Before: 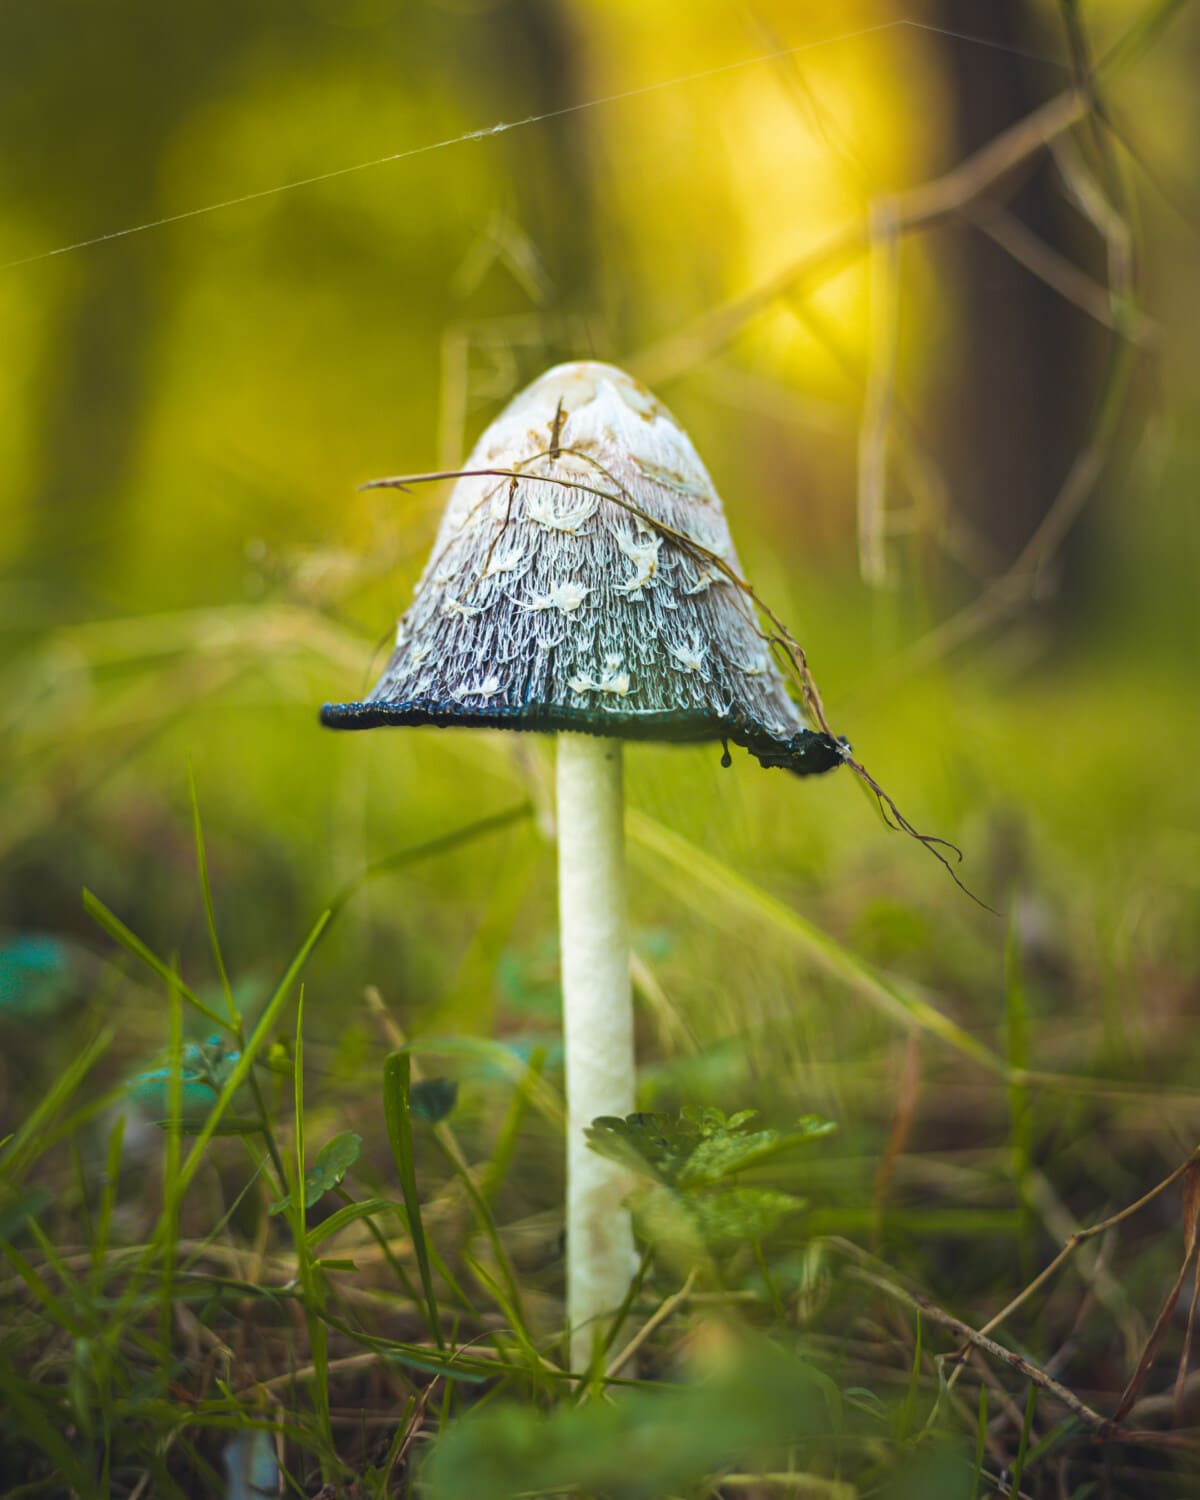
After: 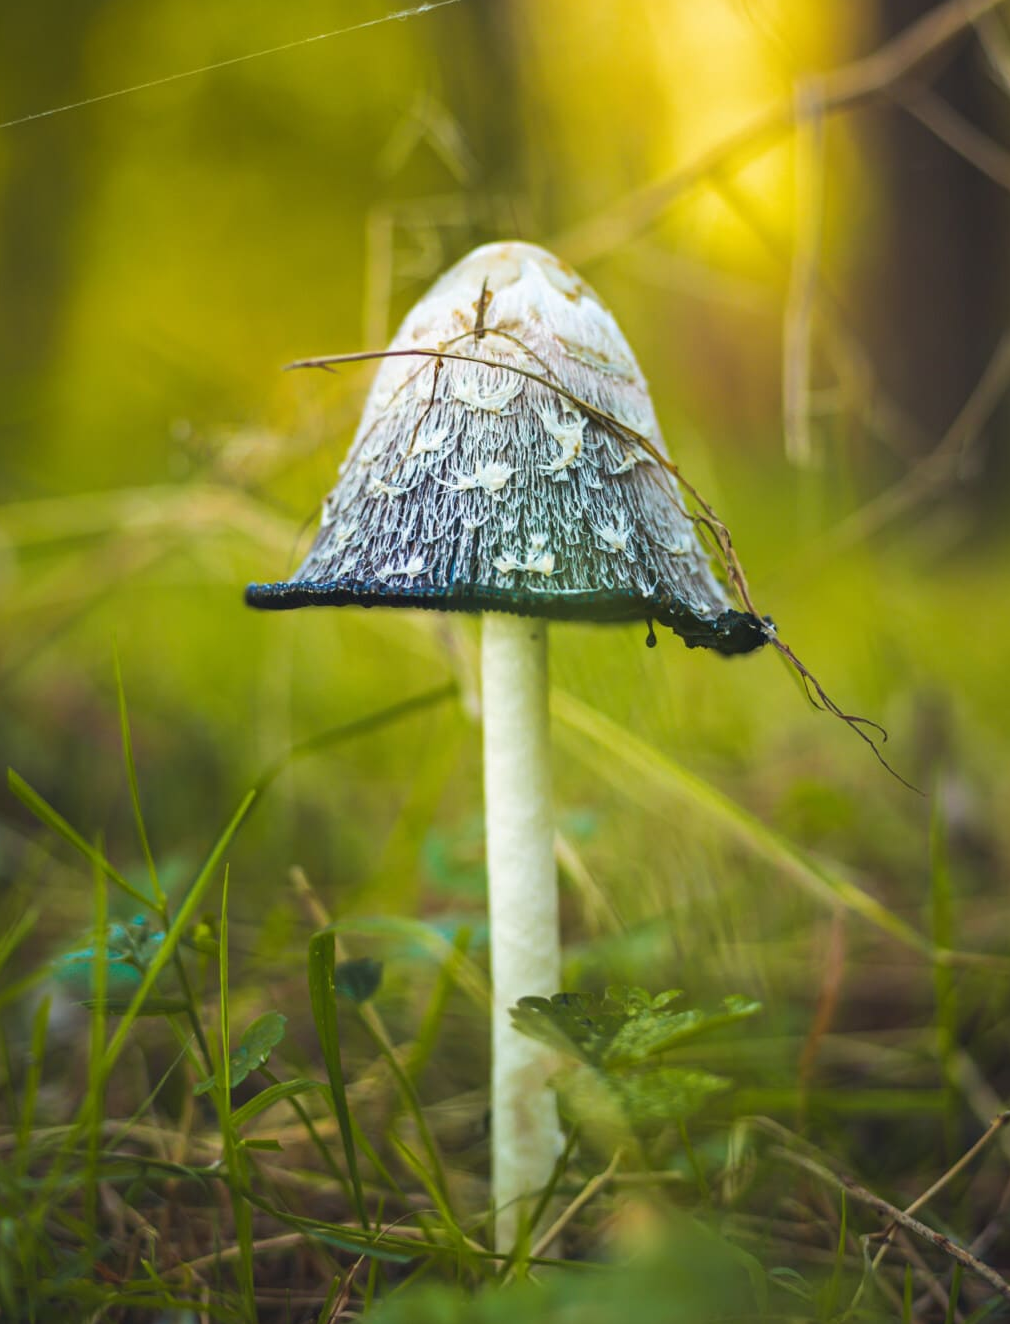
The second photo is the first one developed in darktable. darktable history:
crop: left 6.282%, top 8.013%, right 9.536%, bottom 3.671%
